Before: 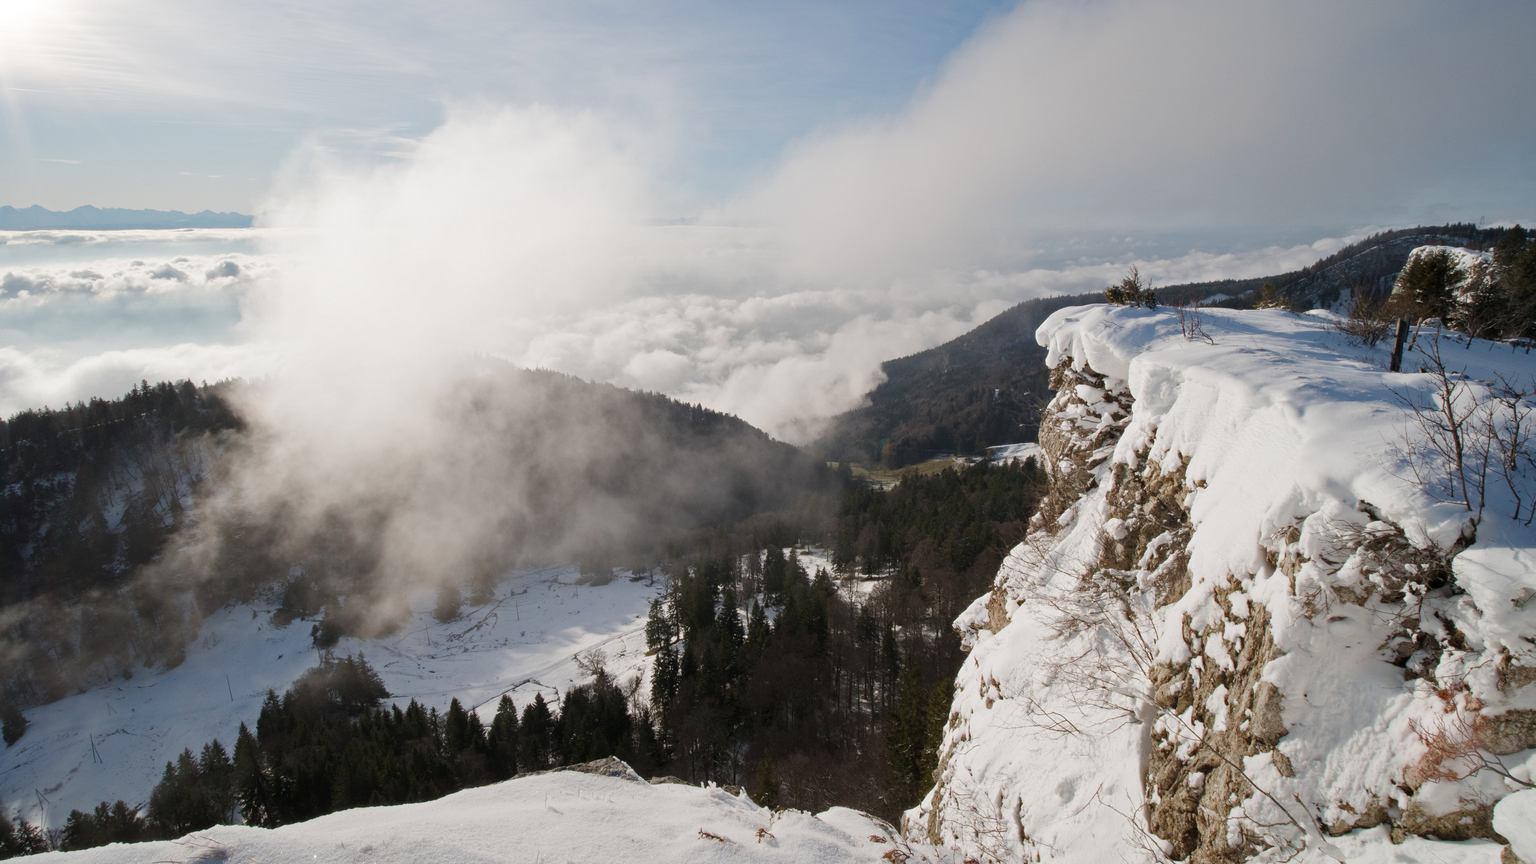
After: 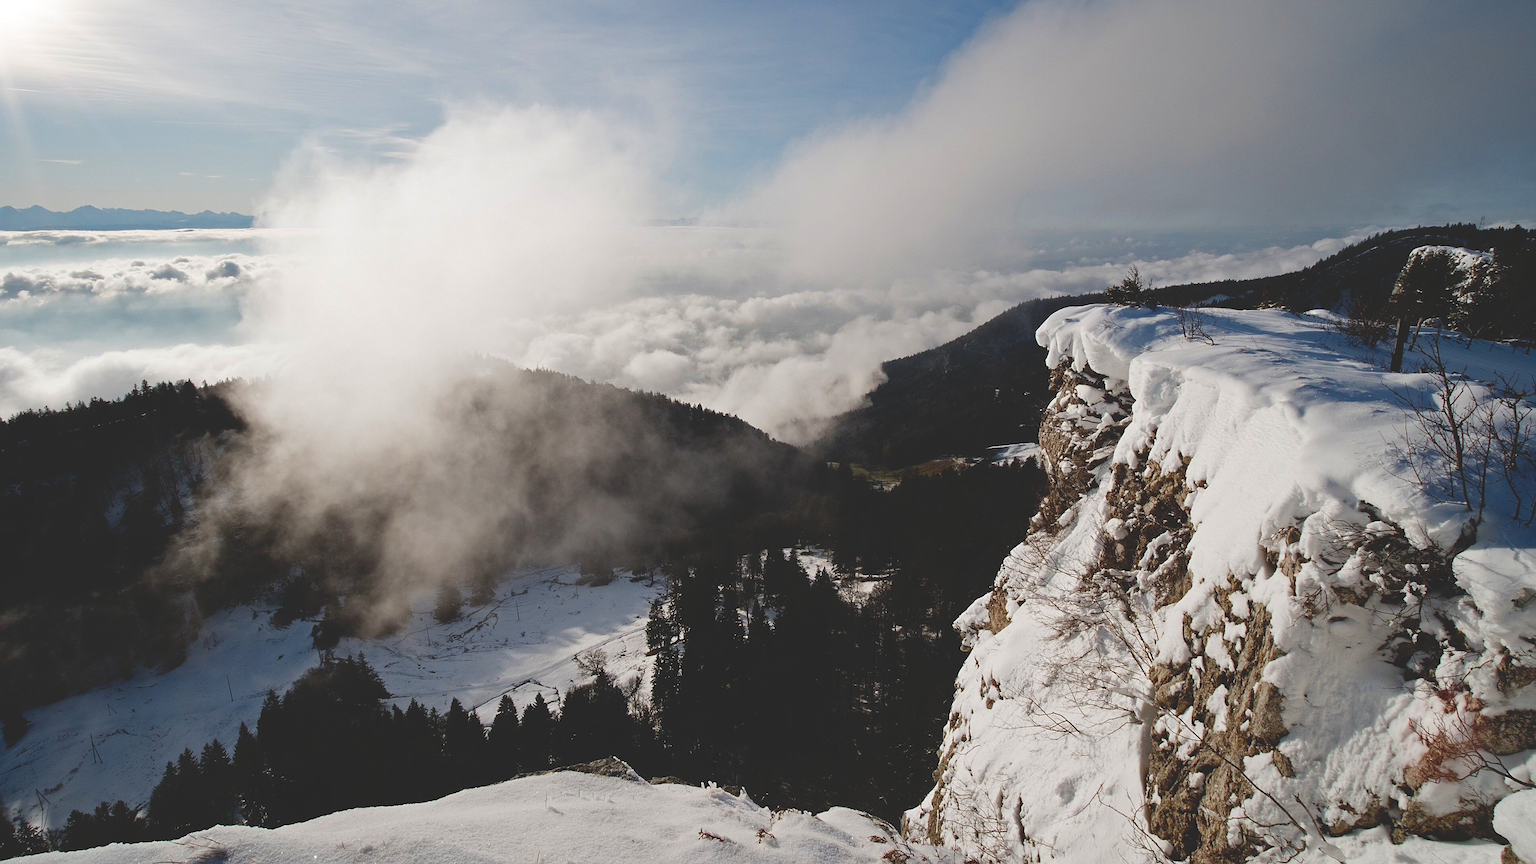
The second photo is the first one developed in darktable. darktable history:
base curve: curves: ch0 [(0, 0.02) (0.083, 0.036) (1, 1)], preserve colors none
sharpen: on, module defaults
